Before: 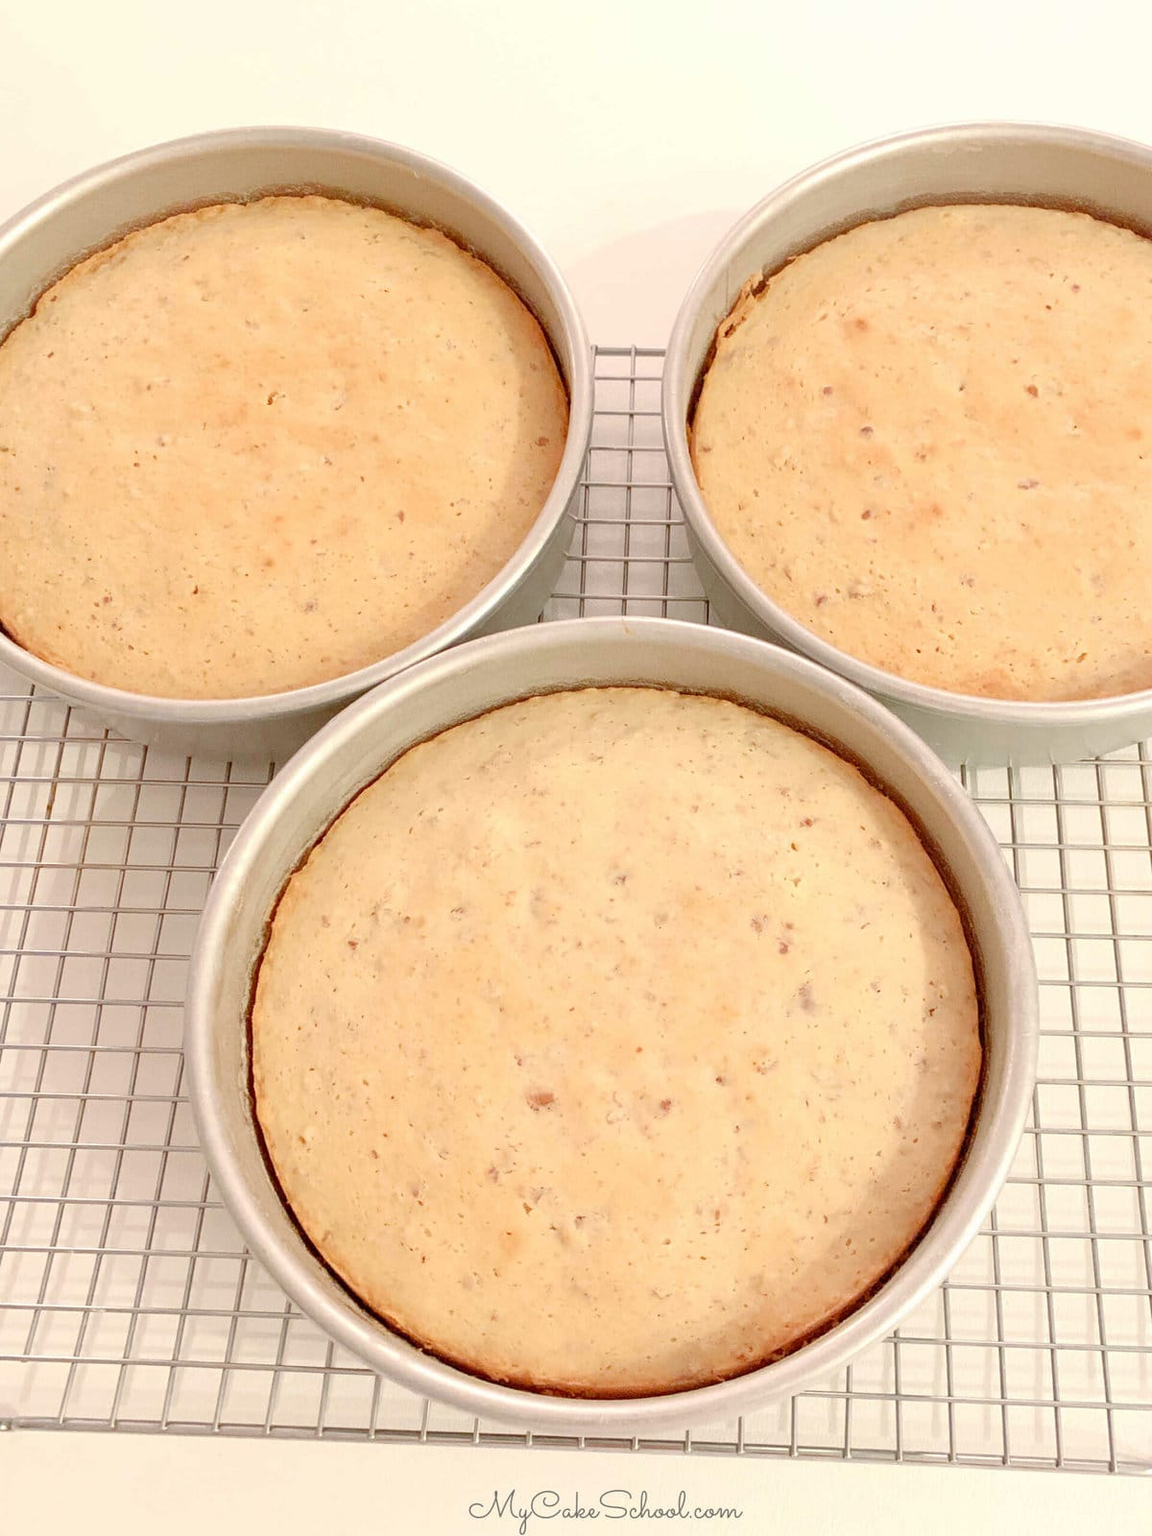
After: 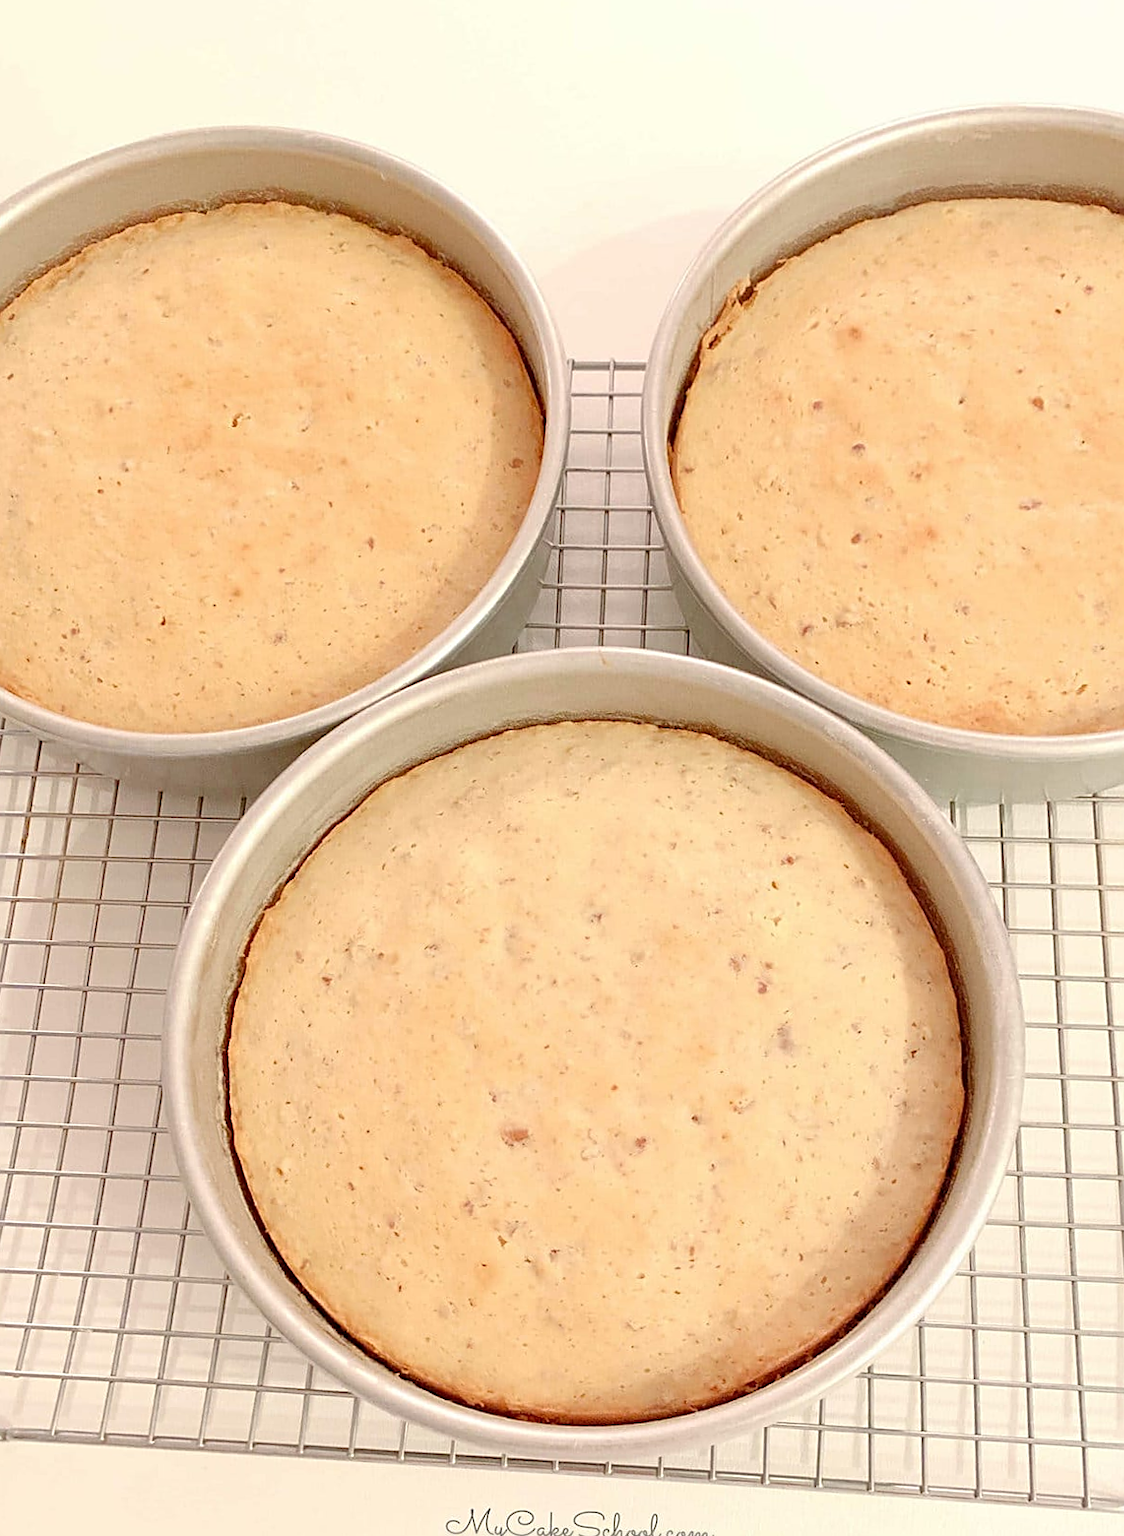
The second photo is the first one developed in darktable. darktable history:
rotate and perspective: rotation 0.074°, lens shift (vertical) 0.096, lens shift (horizontal) -0.041, crop left 0.043, crop right 0.952, crop top 0.024, crop bottom 0.979
sharpen: on, module defaults
